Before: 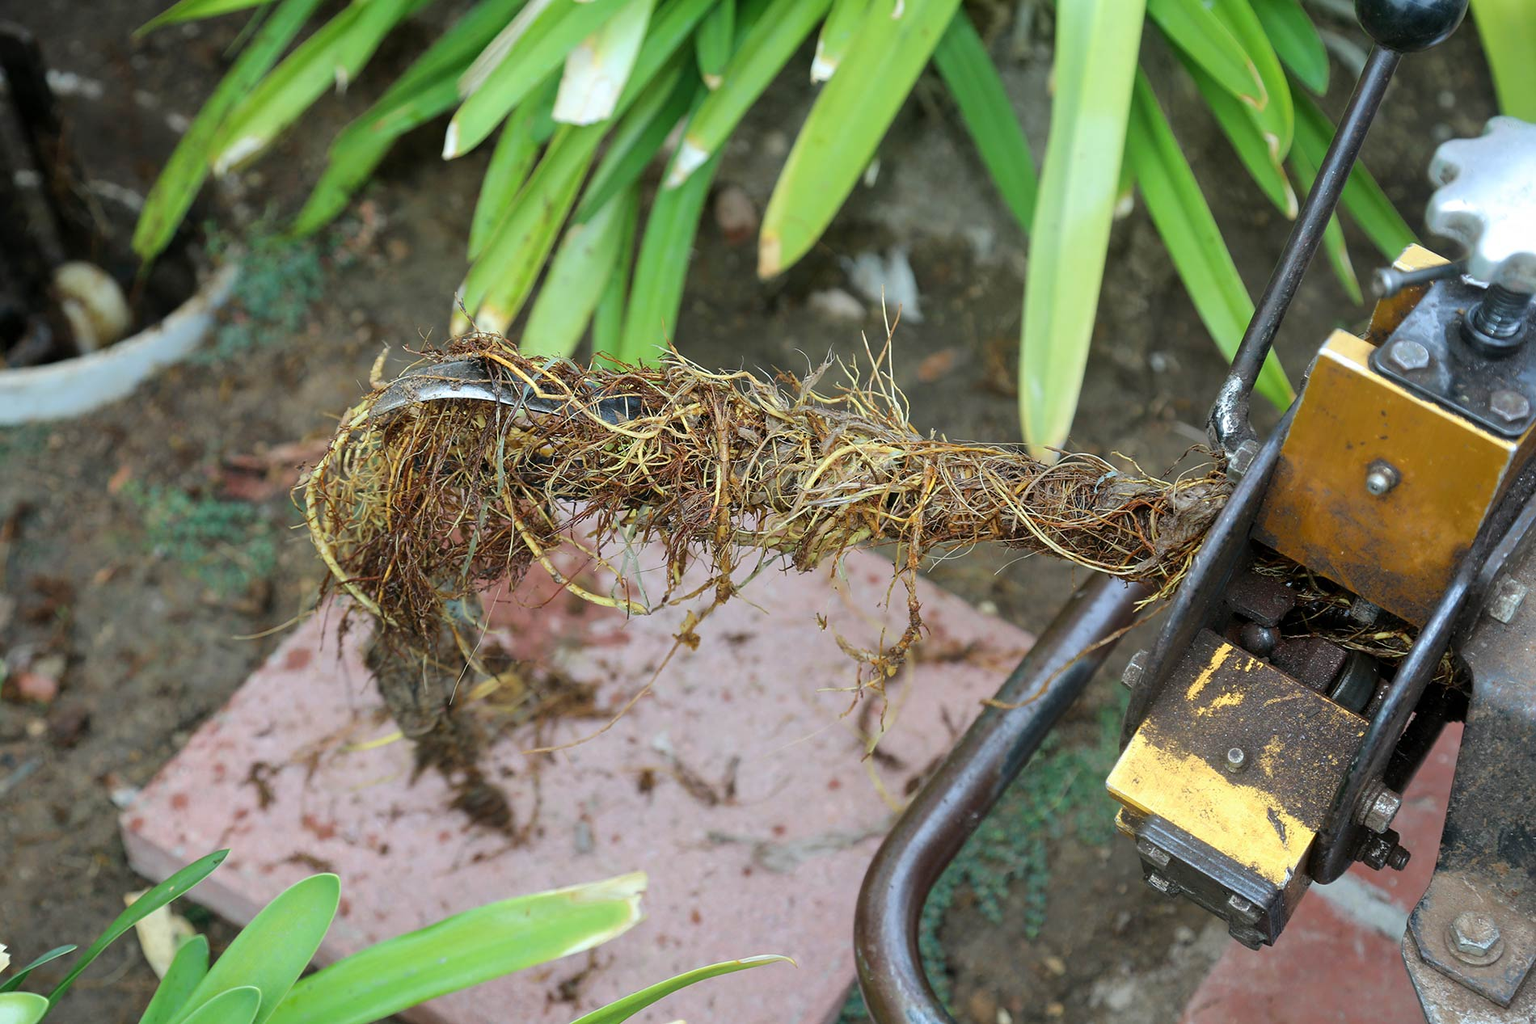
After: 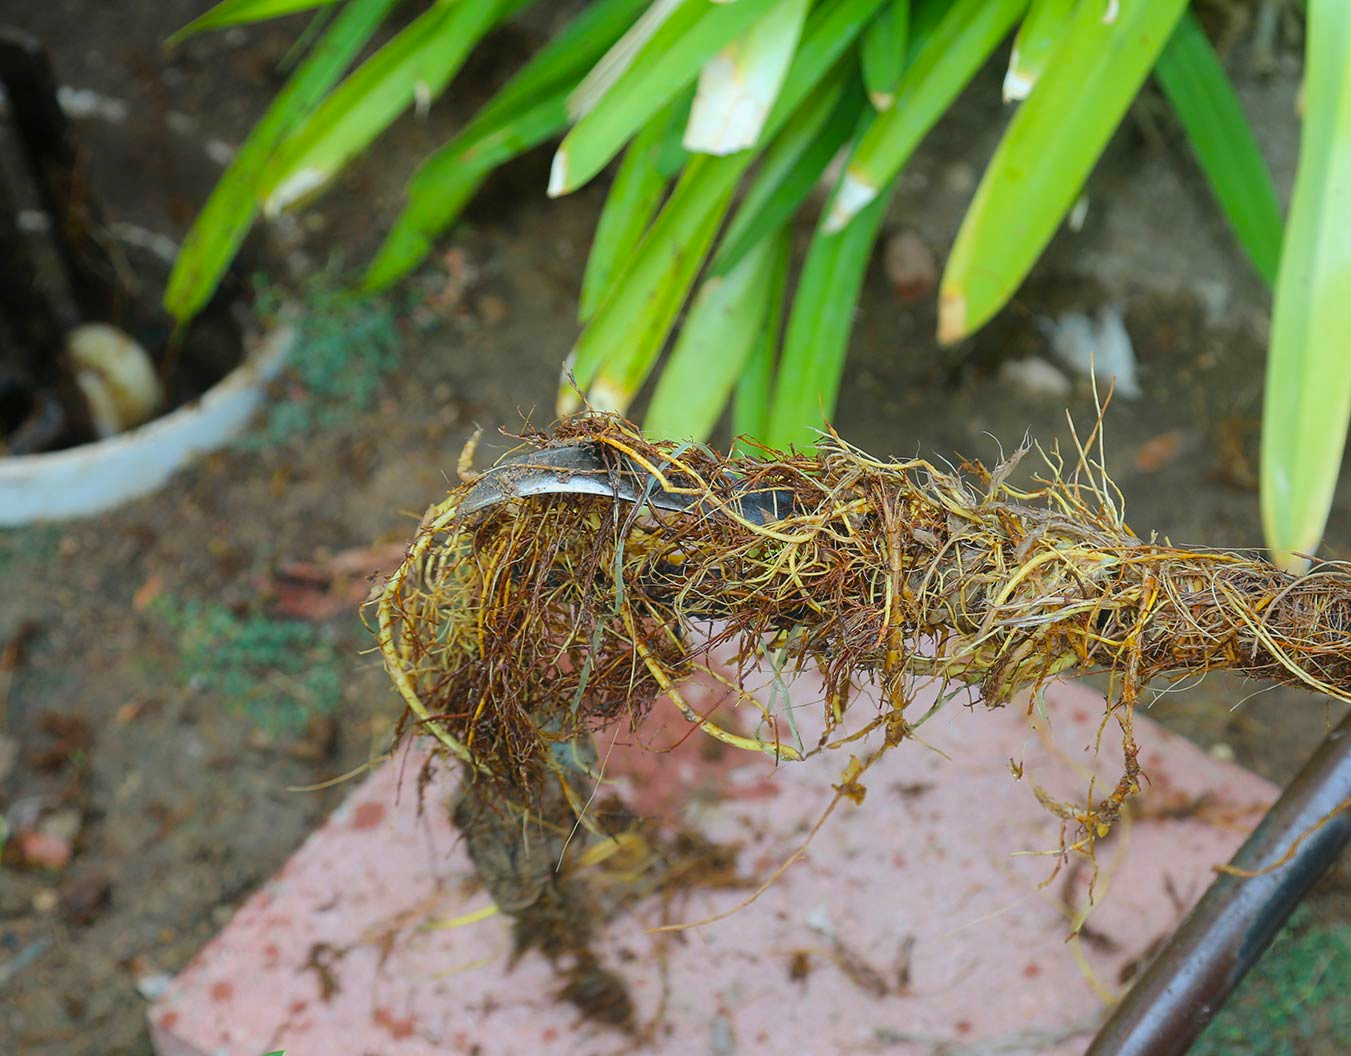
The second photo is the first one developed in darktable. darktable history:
color balance rgb: perceptual saturation grading › global saturation 20%, global vibrance 10%
contrast equalizer: y [[0.5, 0.488, 0.462, 0.461, 0.491, 0.5], [0.5 ×6], [0.5 ×6], [0 ×6], [0 ×6]]
crop: right 28.885%, bottom 16.626%
